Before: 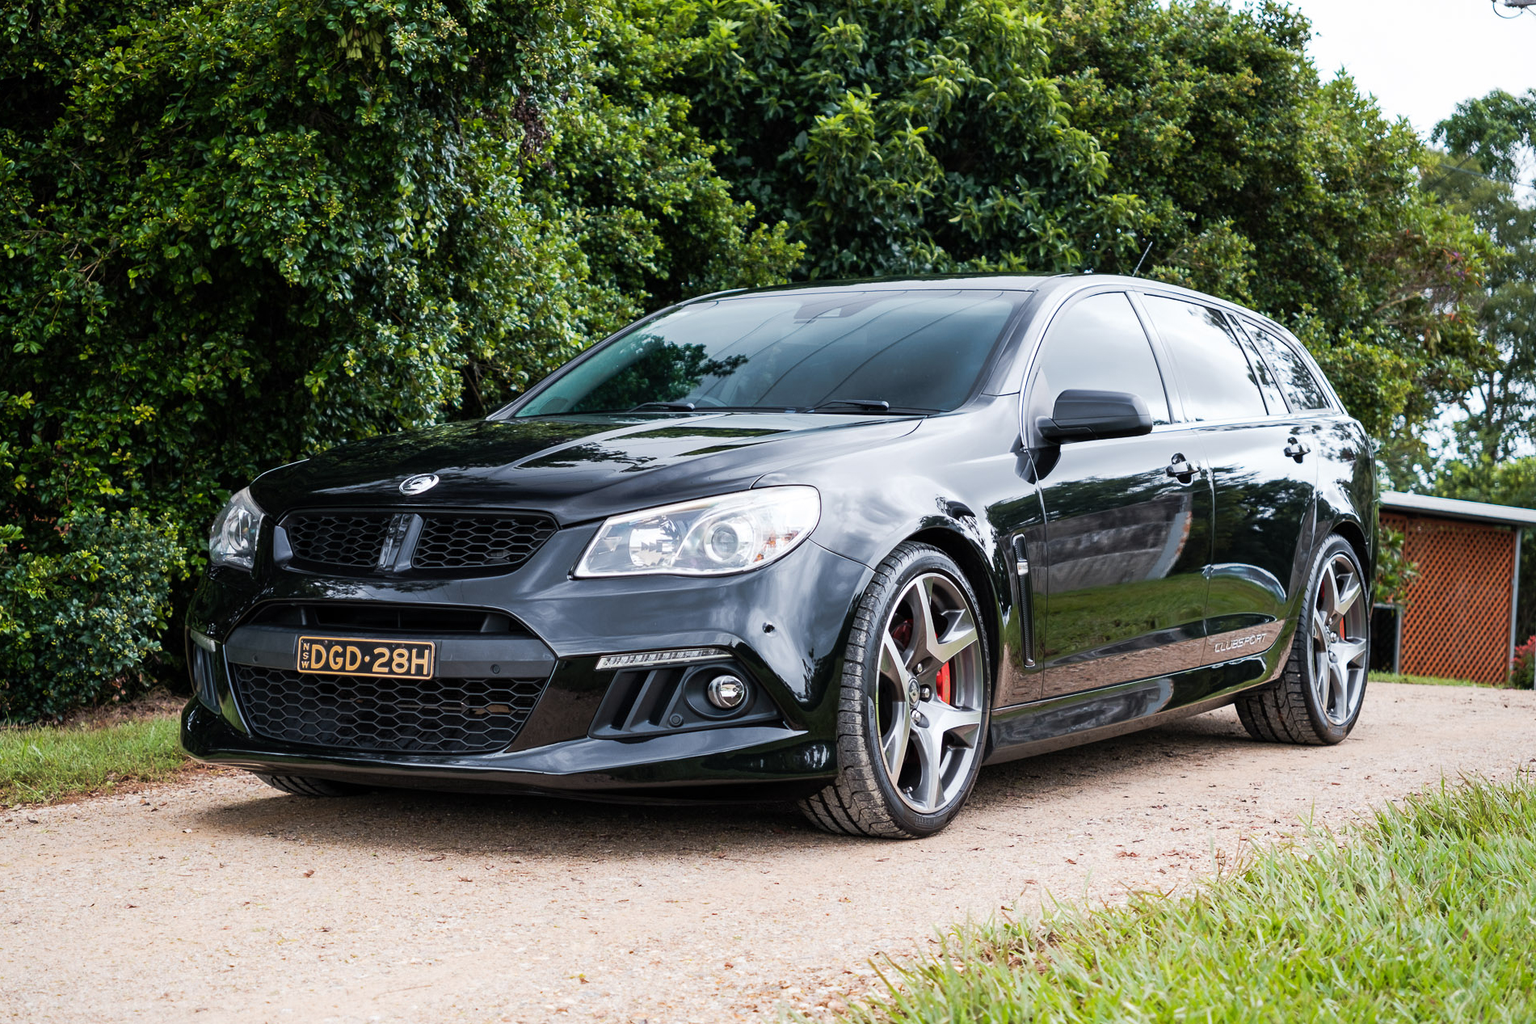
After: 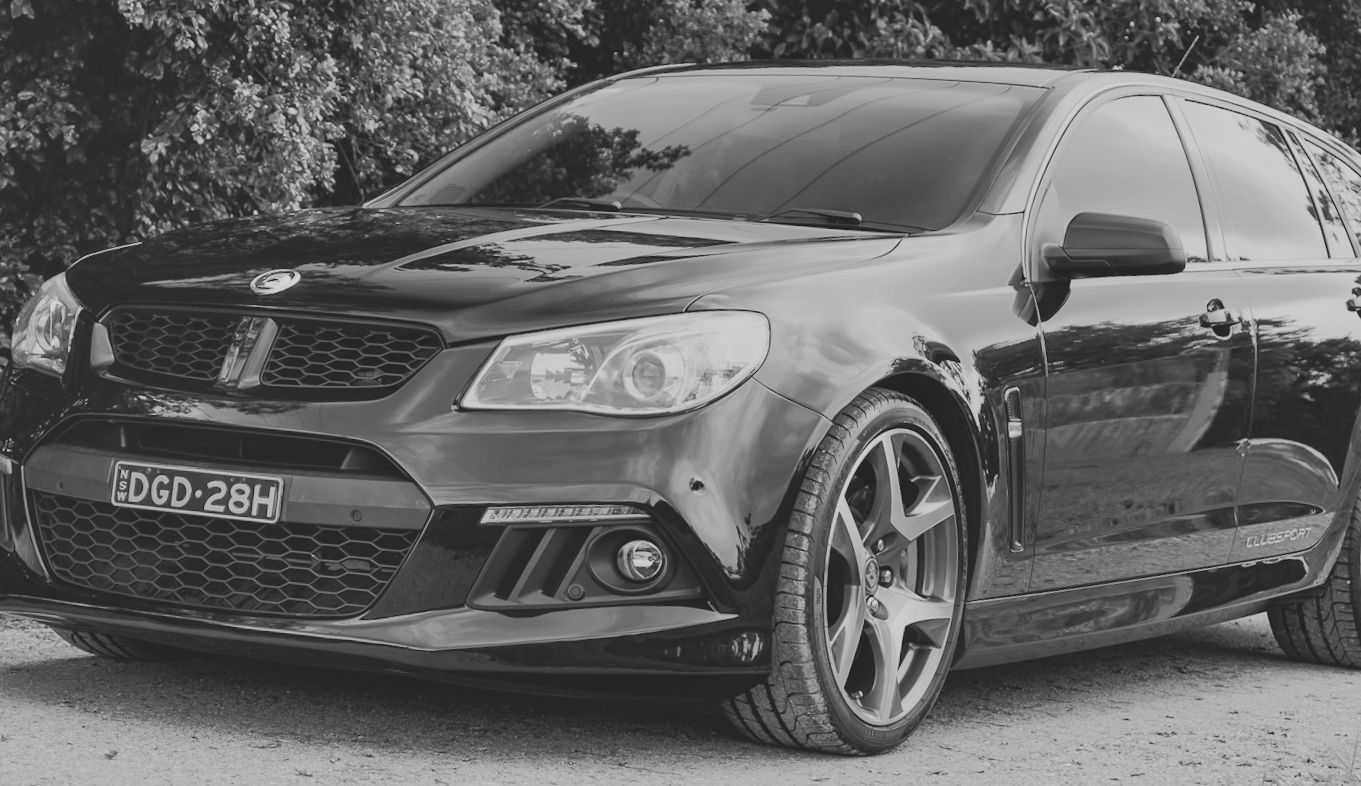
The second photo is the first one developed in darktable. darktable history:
color calibration: illuminant as shot in camera, x 0.358, y 0.373, temperature 4628.91 K
crop and rotate: angle -3.37°, left 9.79%, top 20.73%, right 12.42%, bottom 11.82%
shadows and highlights: low approximation 0.01, soften with gaussian
monochrome: a -35.87, b 49.73, size 1.7
contrast brightness saturation: contrast -0.28
